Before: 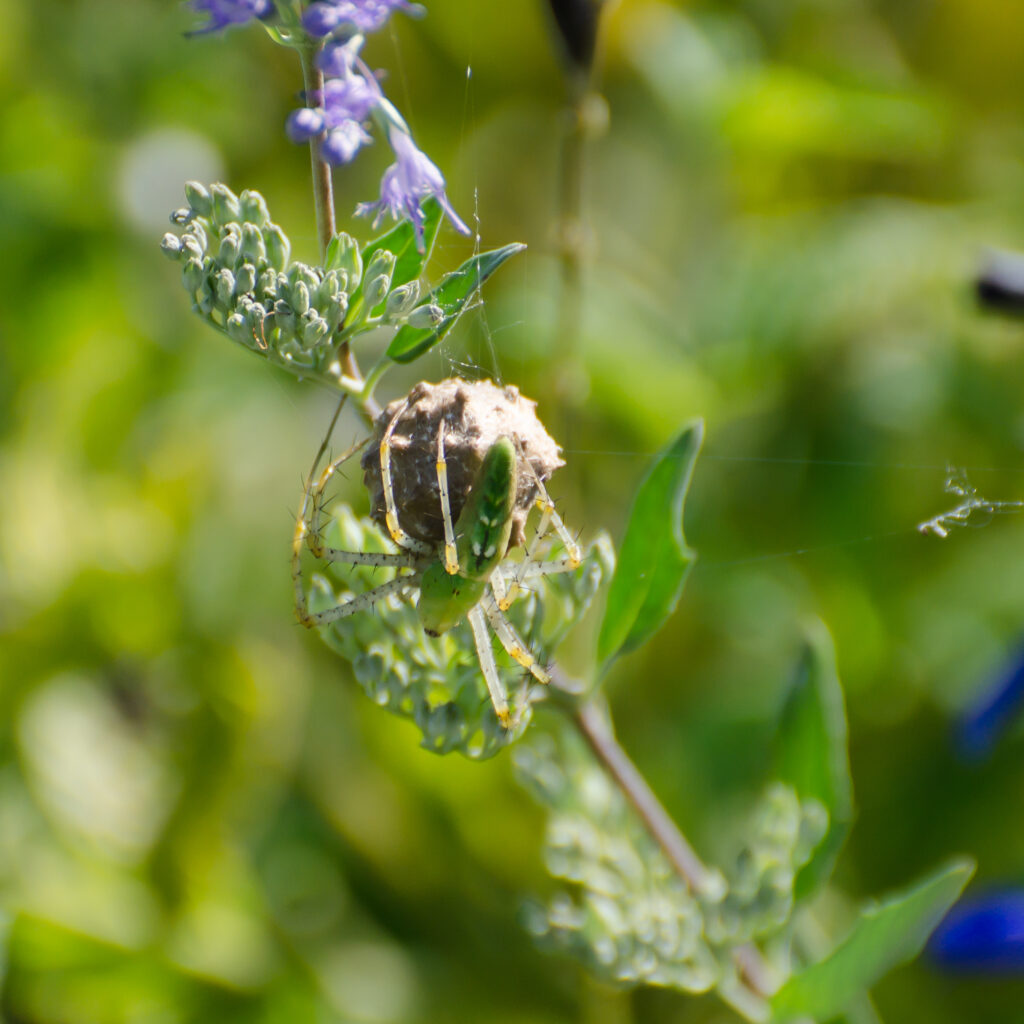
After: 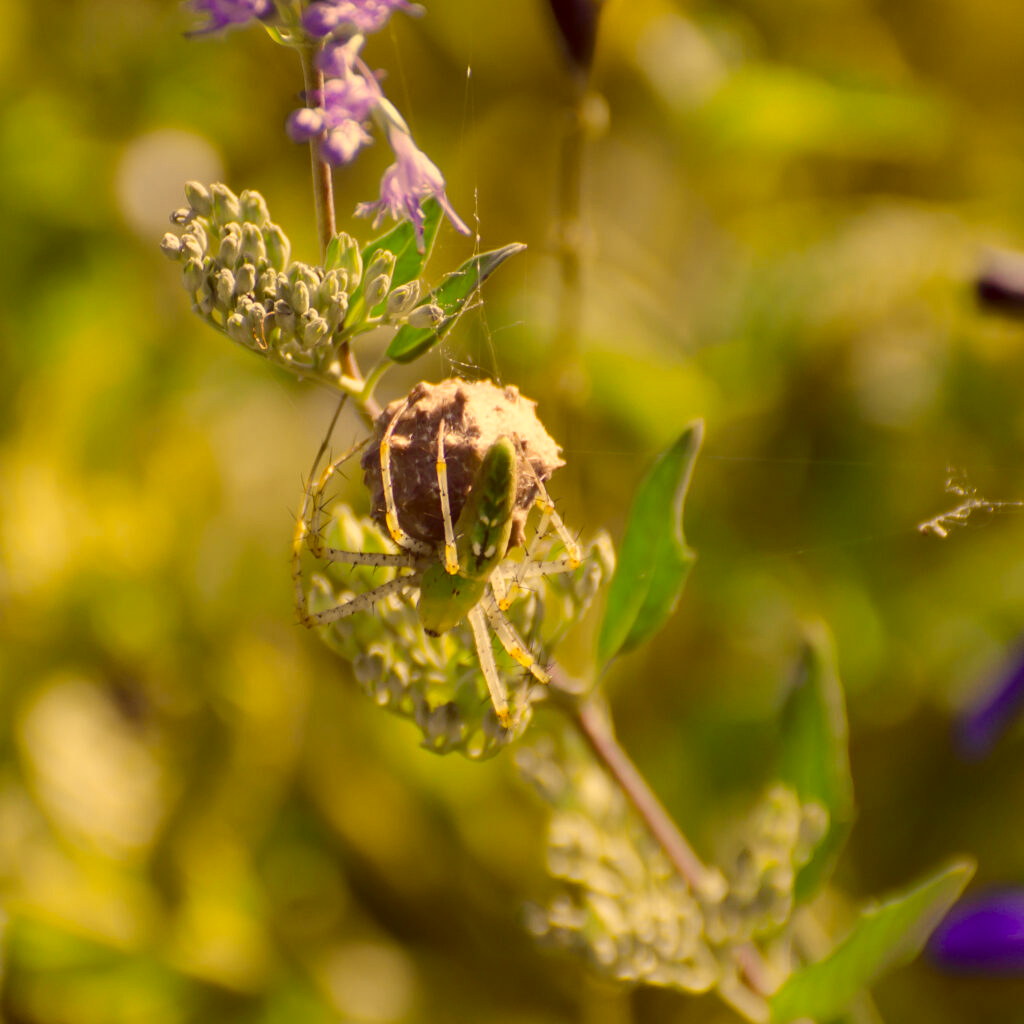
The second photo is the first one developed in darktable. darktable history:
tone curve: curves: ch0 [(0, 0) (0.253, 0.237) (1, 1)]; ch1 [(0, 0) (0.401, 0.42) (0.442, 0.47) (0.491, 0.495) (0.511, 0.523) (0.557, 0.565) (0.66, 0.683) (1, 1)]; ch2 [(0, 0) (0.394, 0.413) (0.5, 0.5) (0.578, 0.568) (1, 1)], color space Lab, independent channels, preserve colors none
color correction: highlights a* 10.12, highlights b* 39.04, shadows a* 14.62, shadows b* 3.37
exposure: black level correction 0.001, compensate highlight preservation false
